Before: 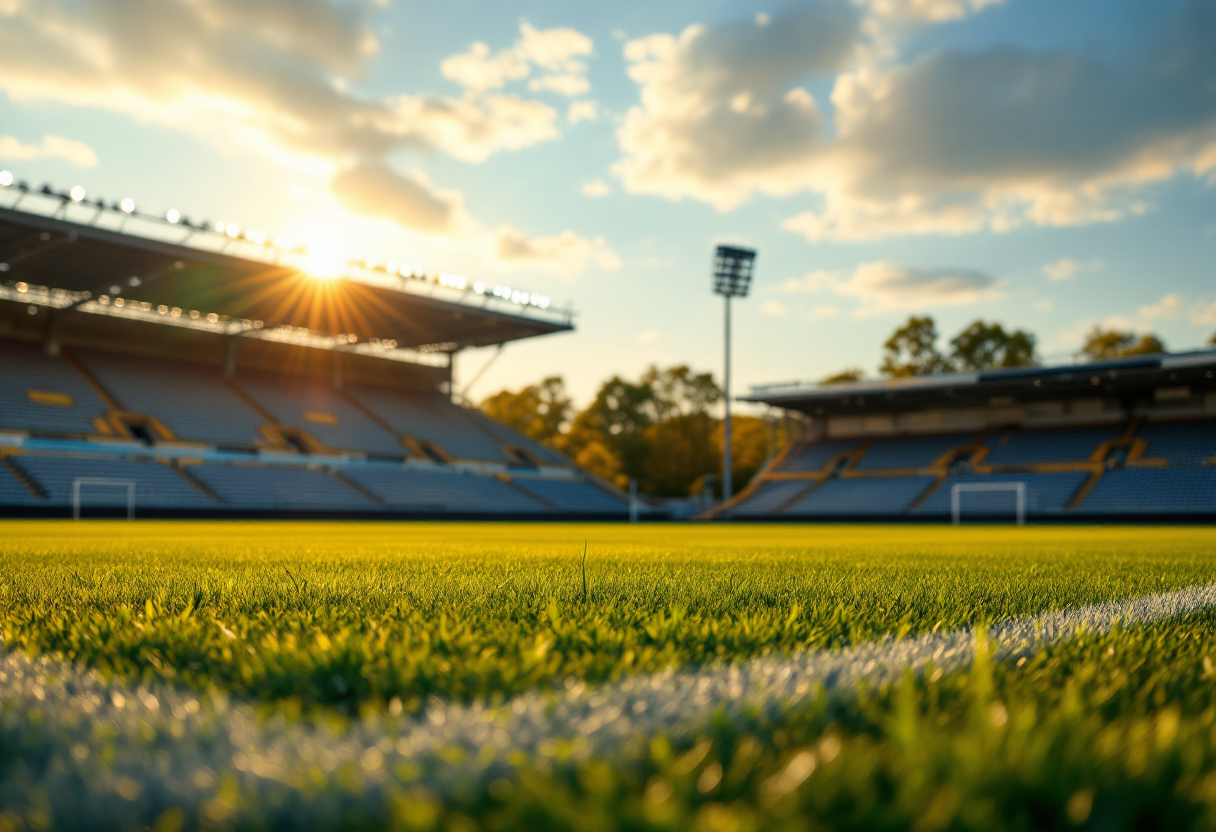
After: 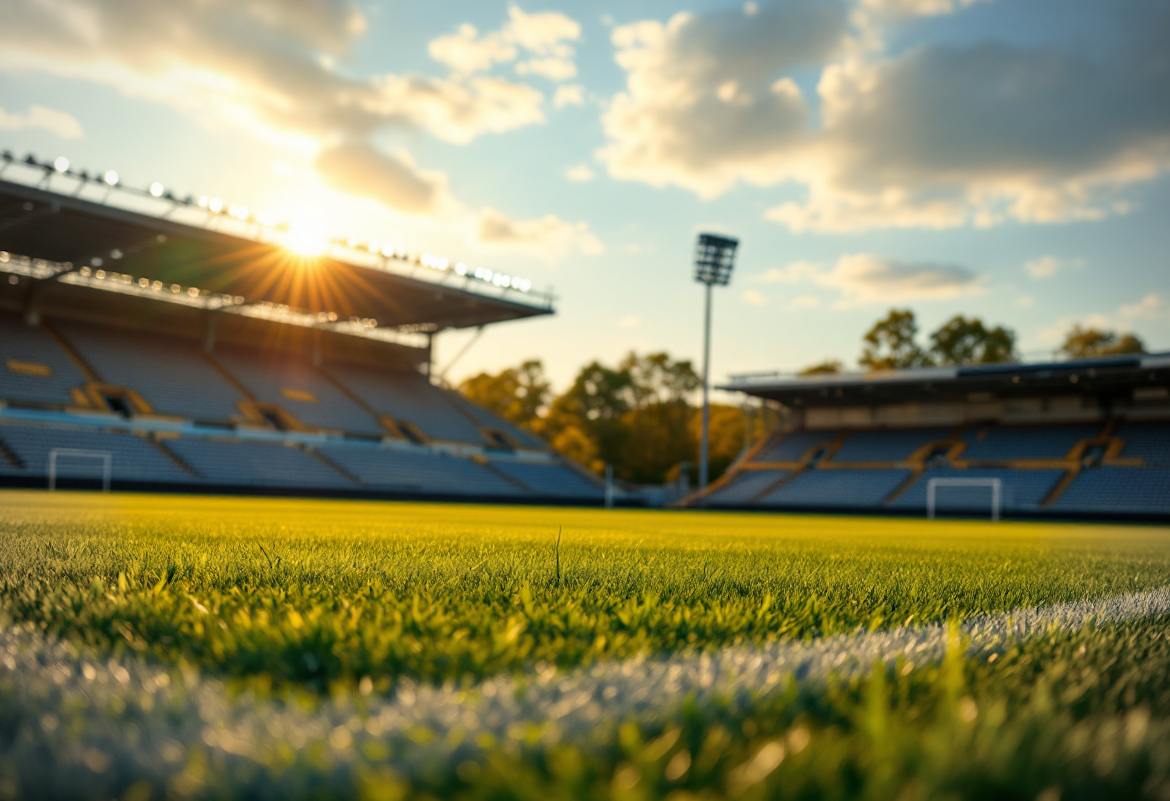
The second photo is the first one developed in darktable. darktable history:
vignetting: brightness -0.296
crop and rotate: angle -1.53°
